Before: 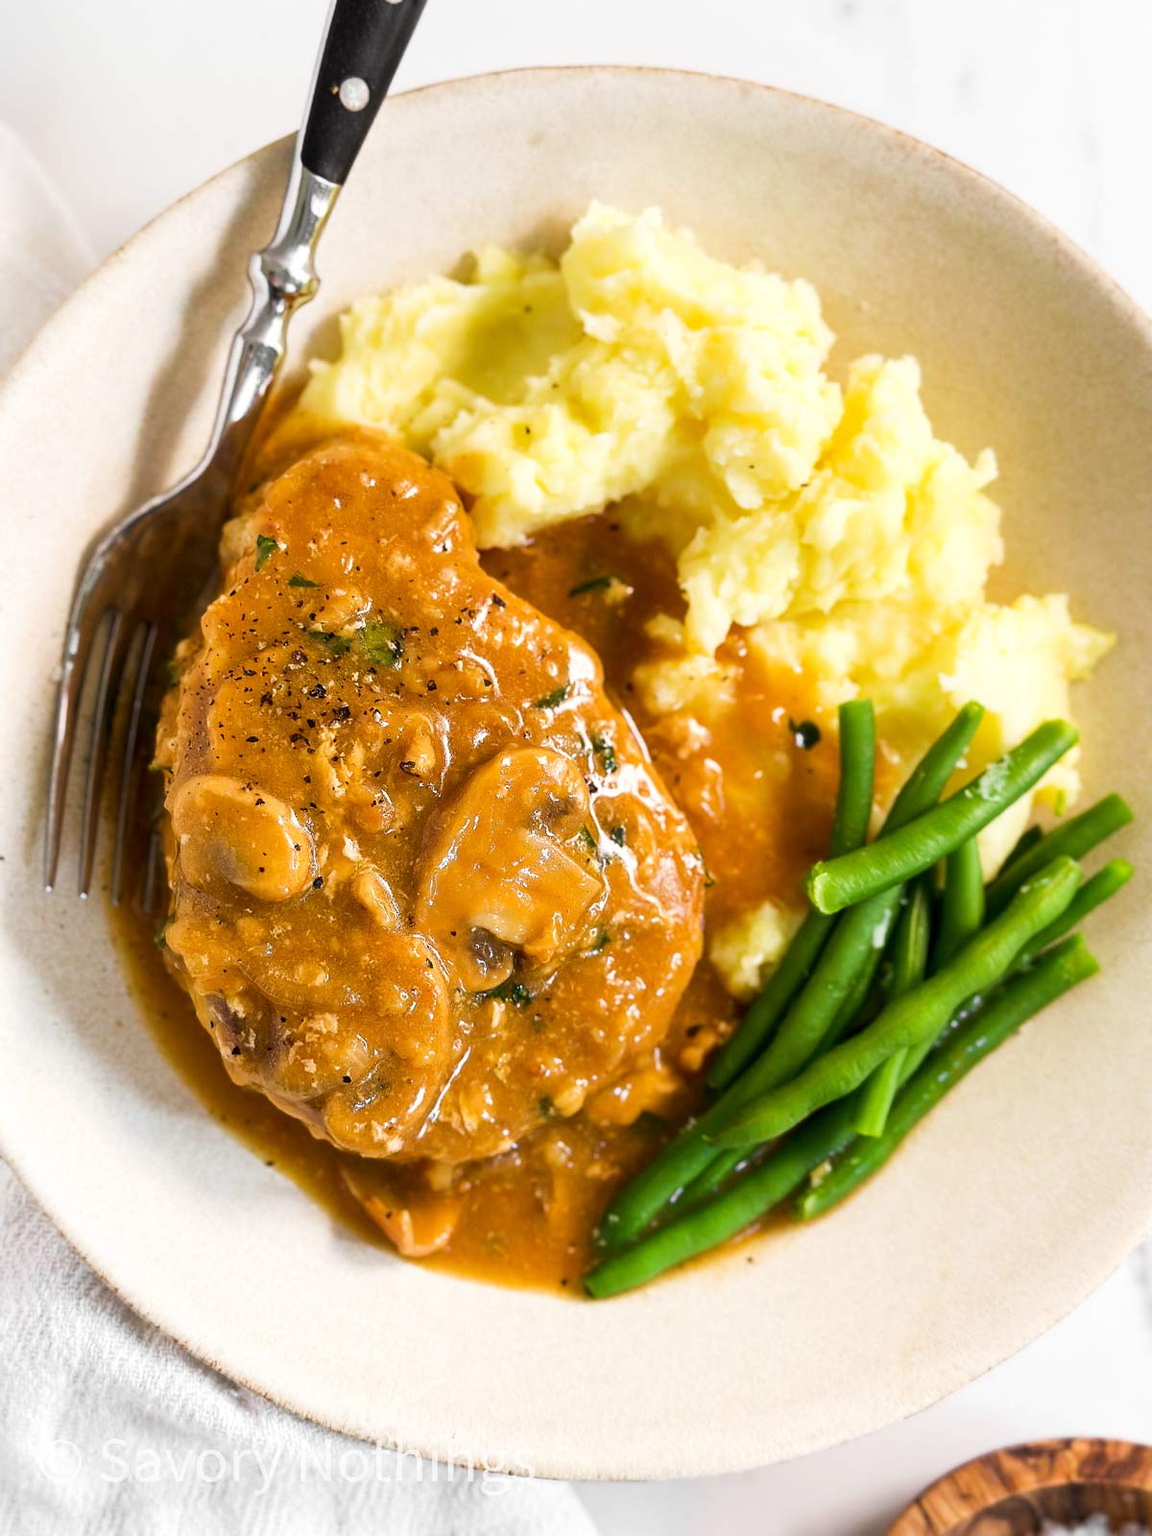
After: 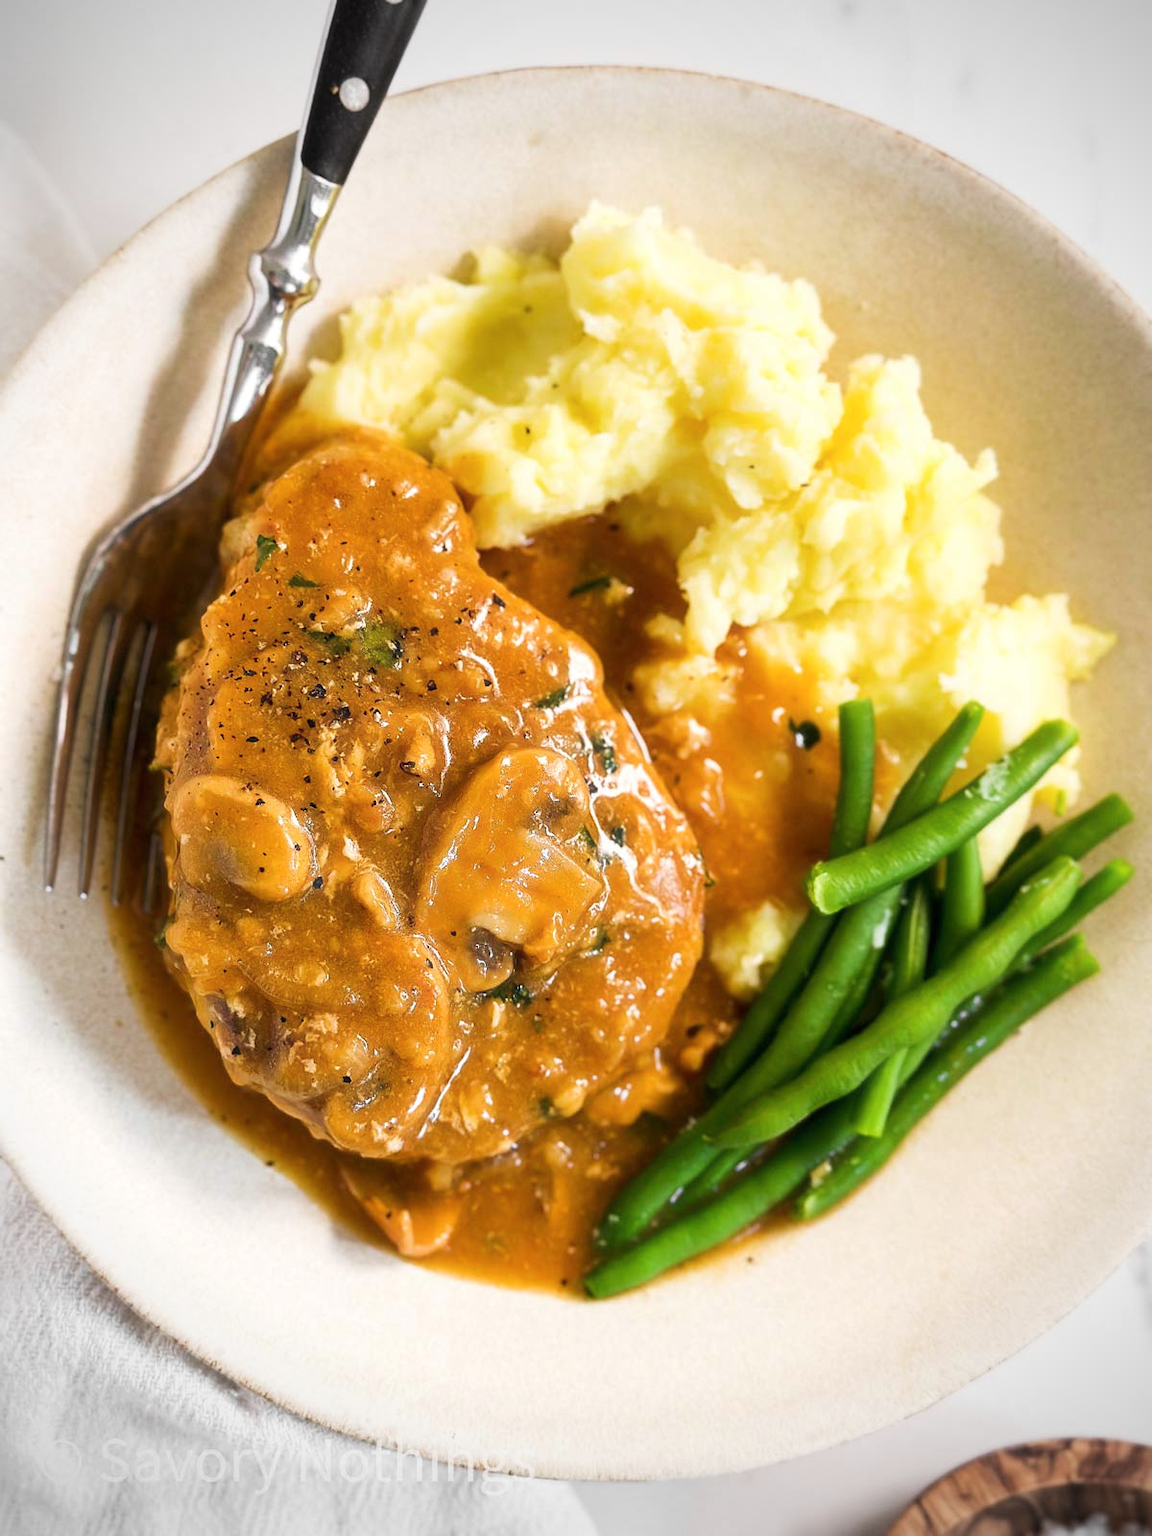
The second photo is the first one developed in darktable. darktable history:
vignetting: unbound false
haze removal: strength -0.092, adaptive false
